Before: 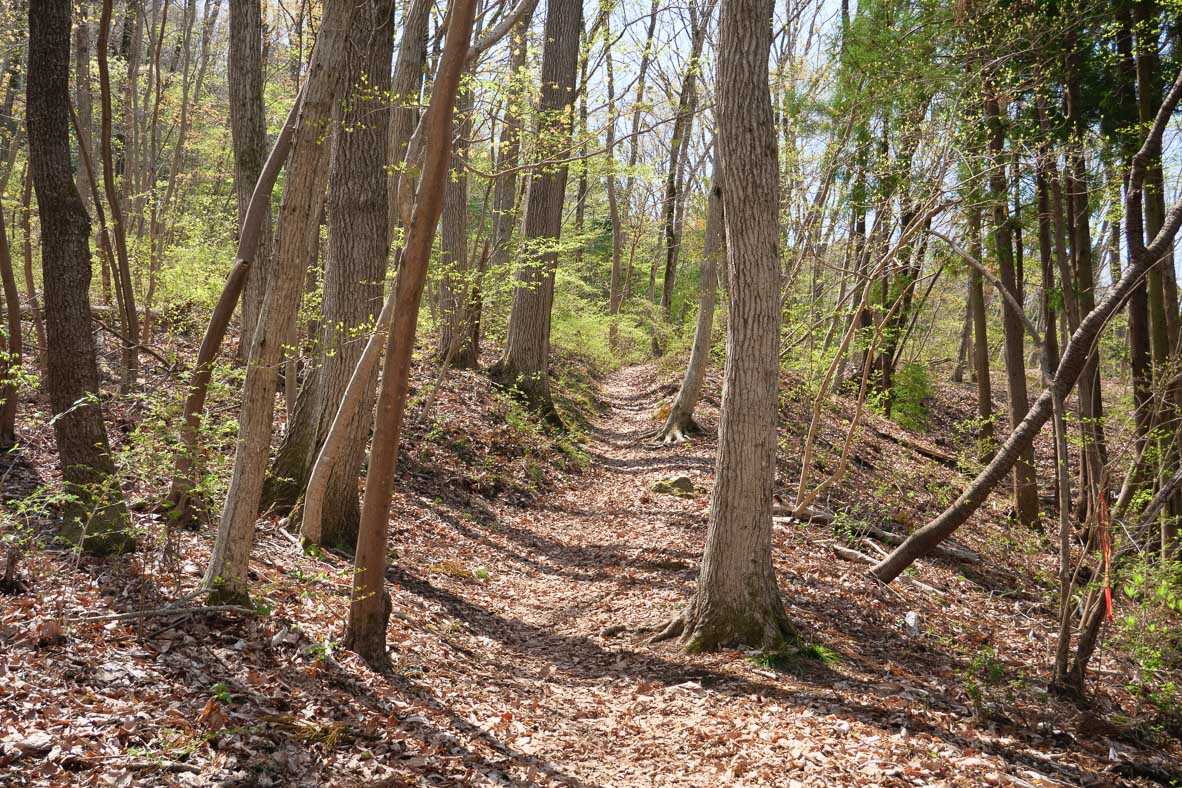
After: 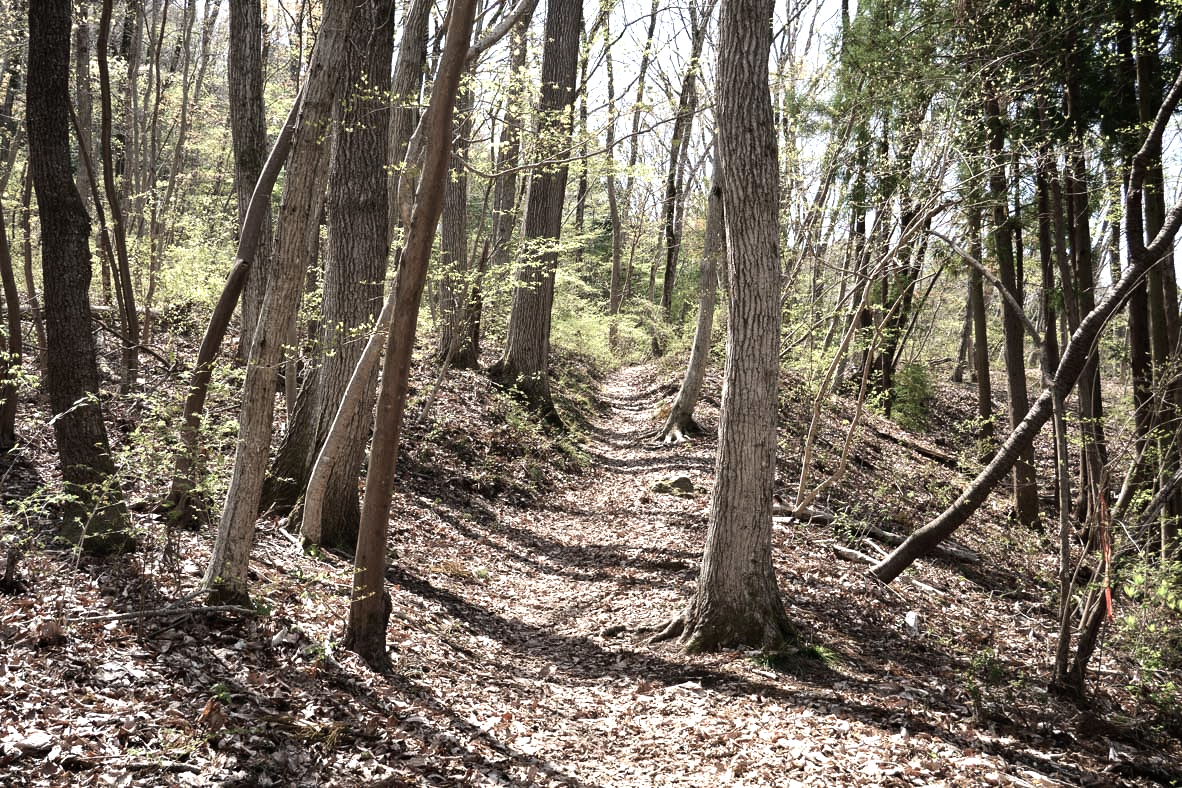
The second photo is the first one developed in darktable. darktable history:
color correction: saturation 0.57
contrast brightness saturation: contrast 0.03, brightness -0.04
tone equalizer: -8 EV -0.75 EV, -7 EV -0.7 EV, -6 EV -0.6 EV, -5 EV -0.4 EV, -3 EV 0.4 EV, -2 EV 0.6 EV, -1 EV 0.7 EV, +0 EV 0.75 EV, edges refinement/feathering 500, mask exposure compensation -1.57 EV, preserve details no
